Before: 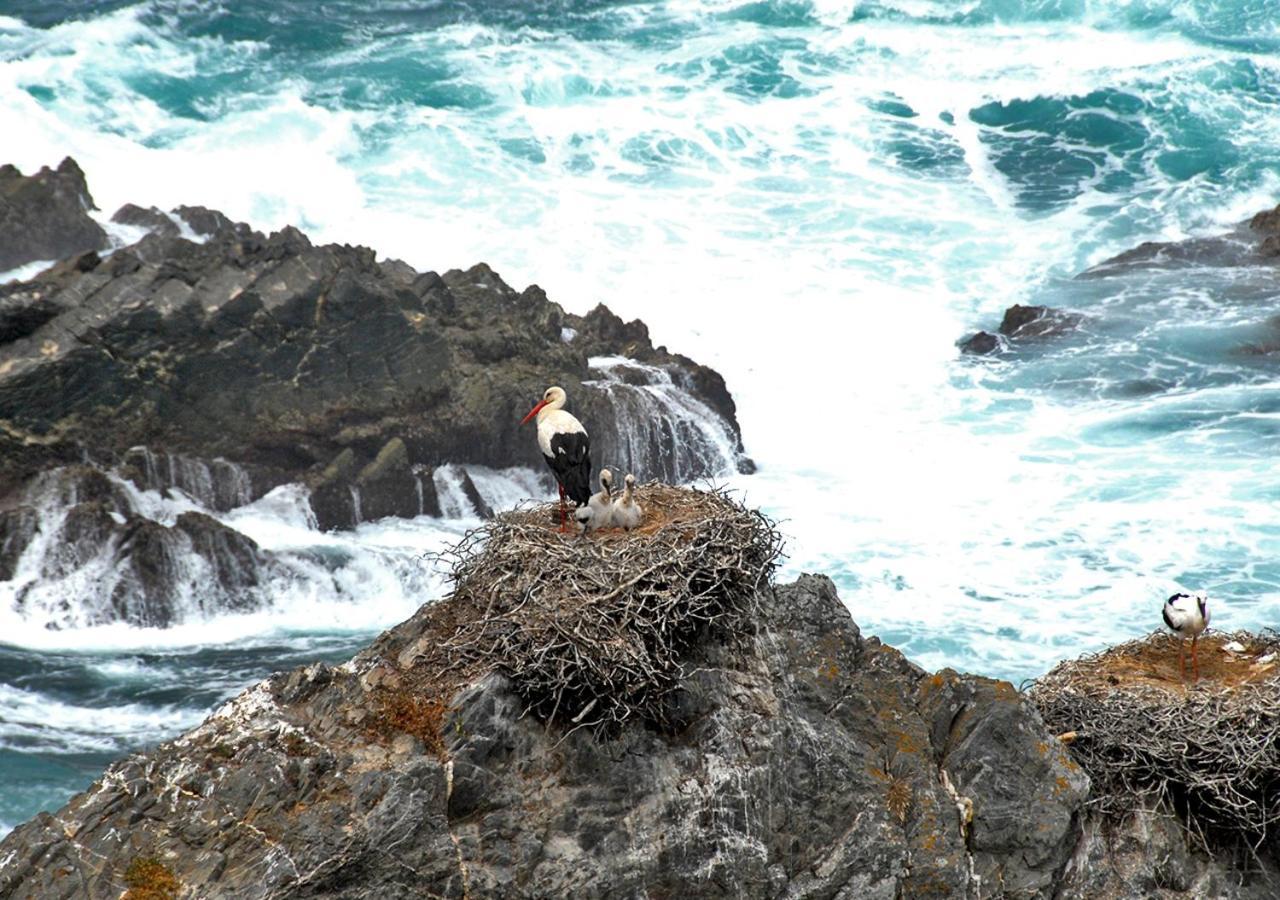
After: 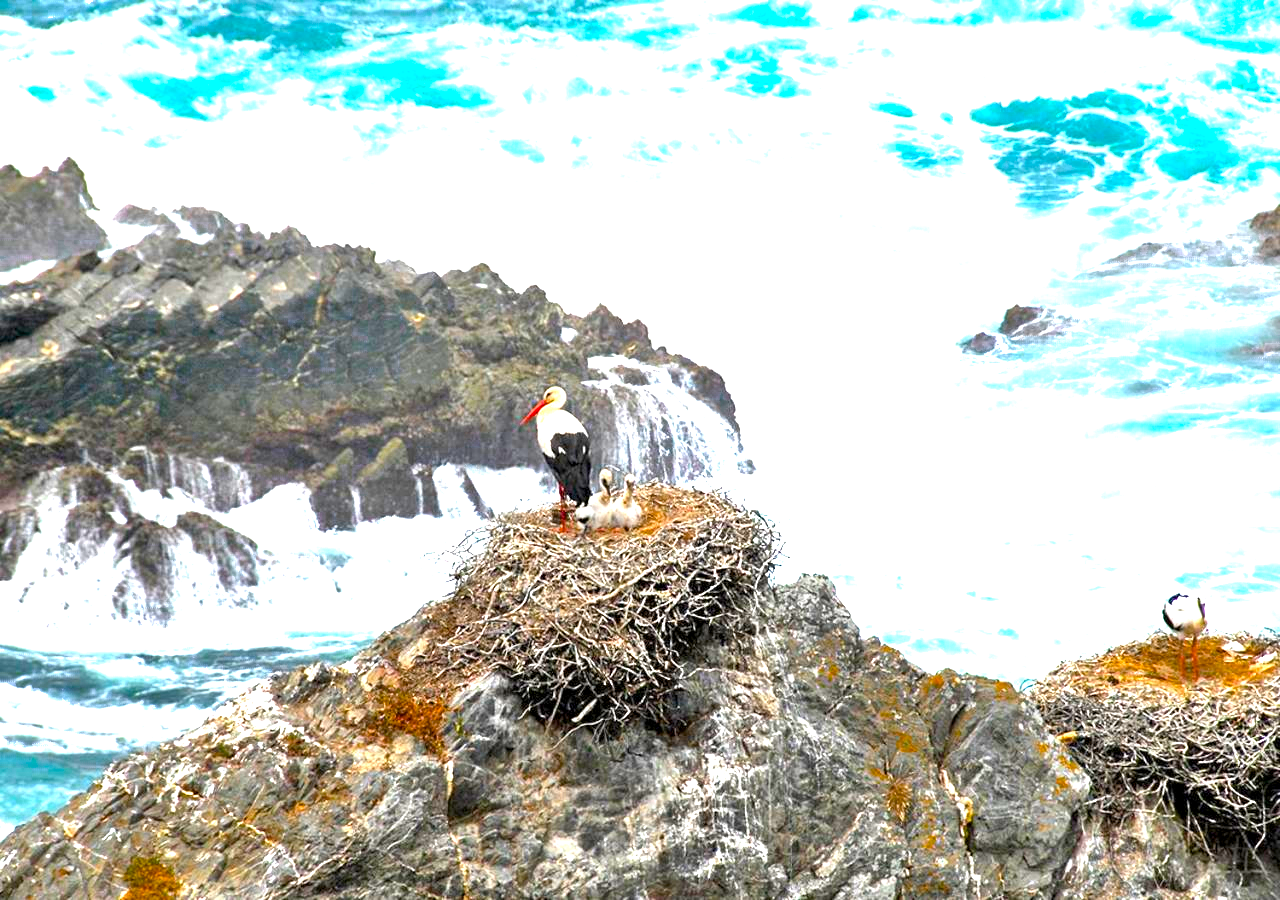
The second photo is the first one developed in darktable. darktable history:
exposure: black level correction 0.001, exposure 1.719 EV, compensate exposure bias true, compensate highlight preservation false
color balance rgb: linear chroma grading › global chroma 15%, perceptual saturation grading › global saturation 30%
color zones: curves: ch0 [(0.203, 0.433) (0.607, 0.517) (0.697, 0.696) (0.705, 0.897)]
